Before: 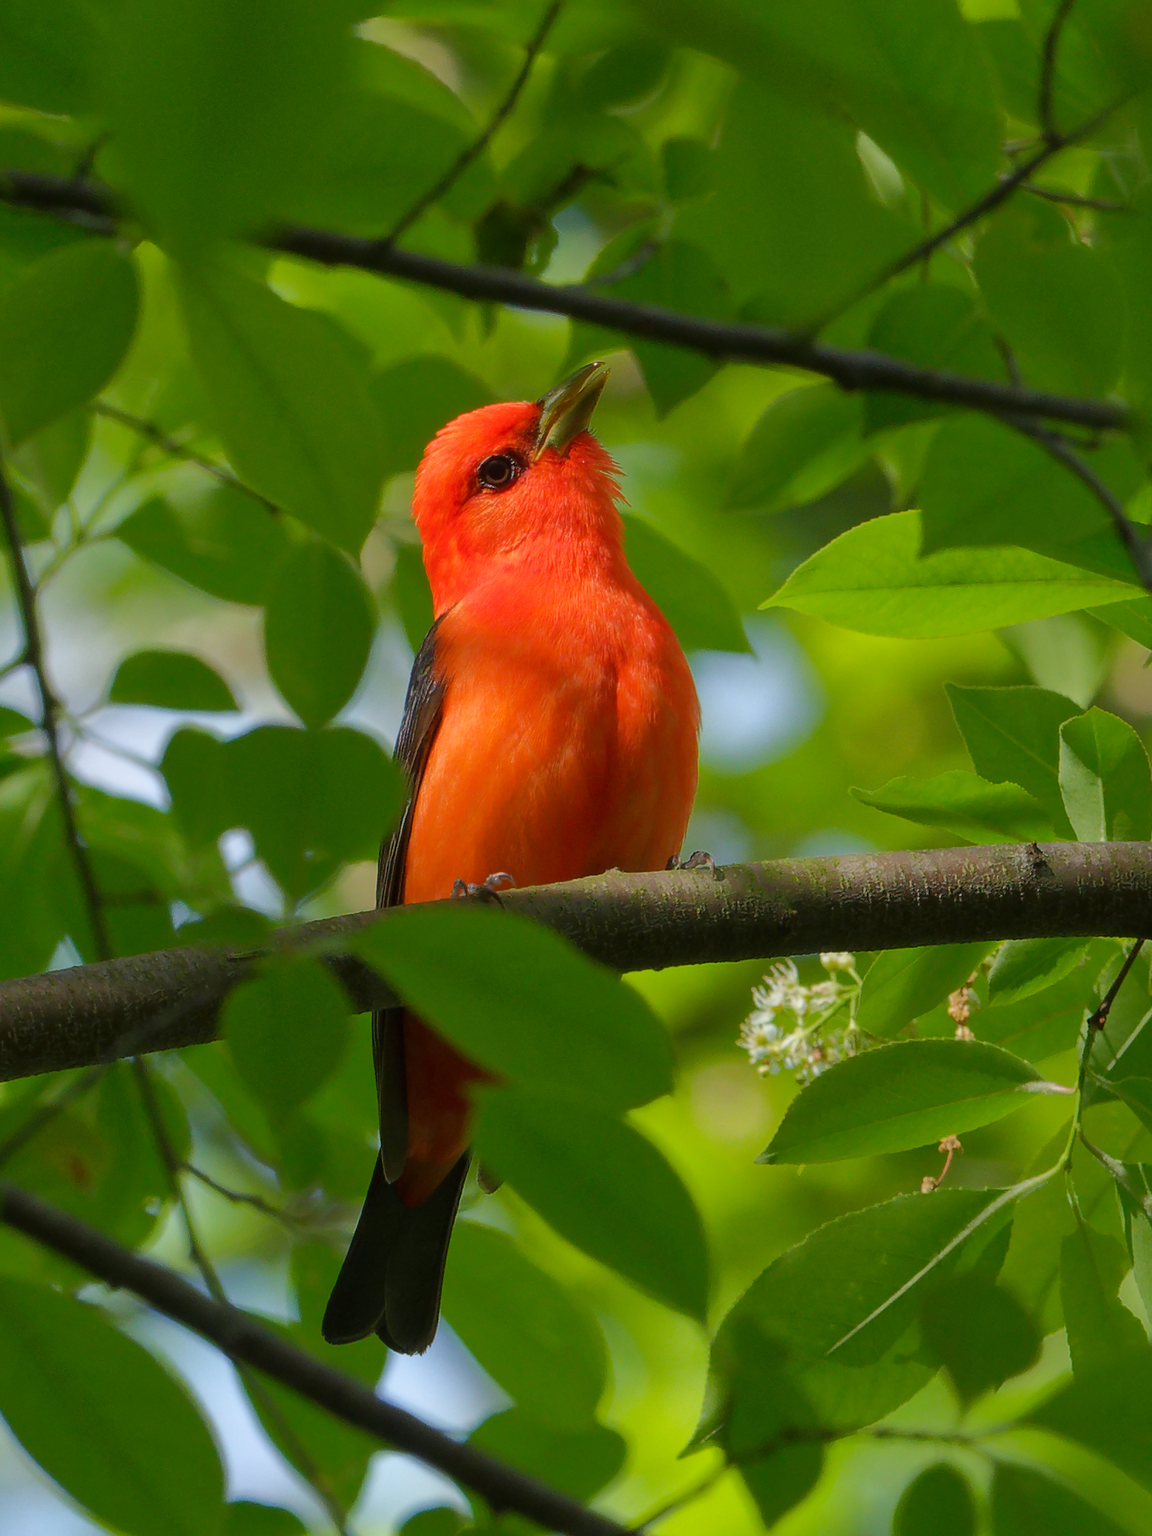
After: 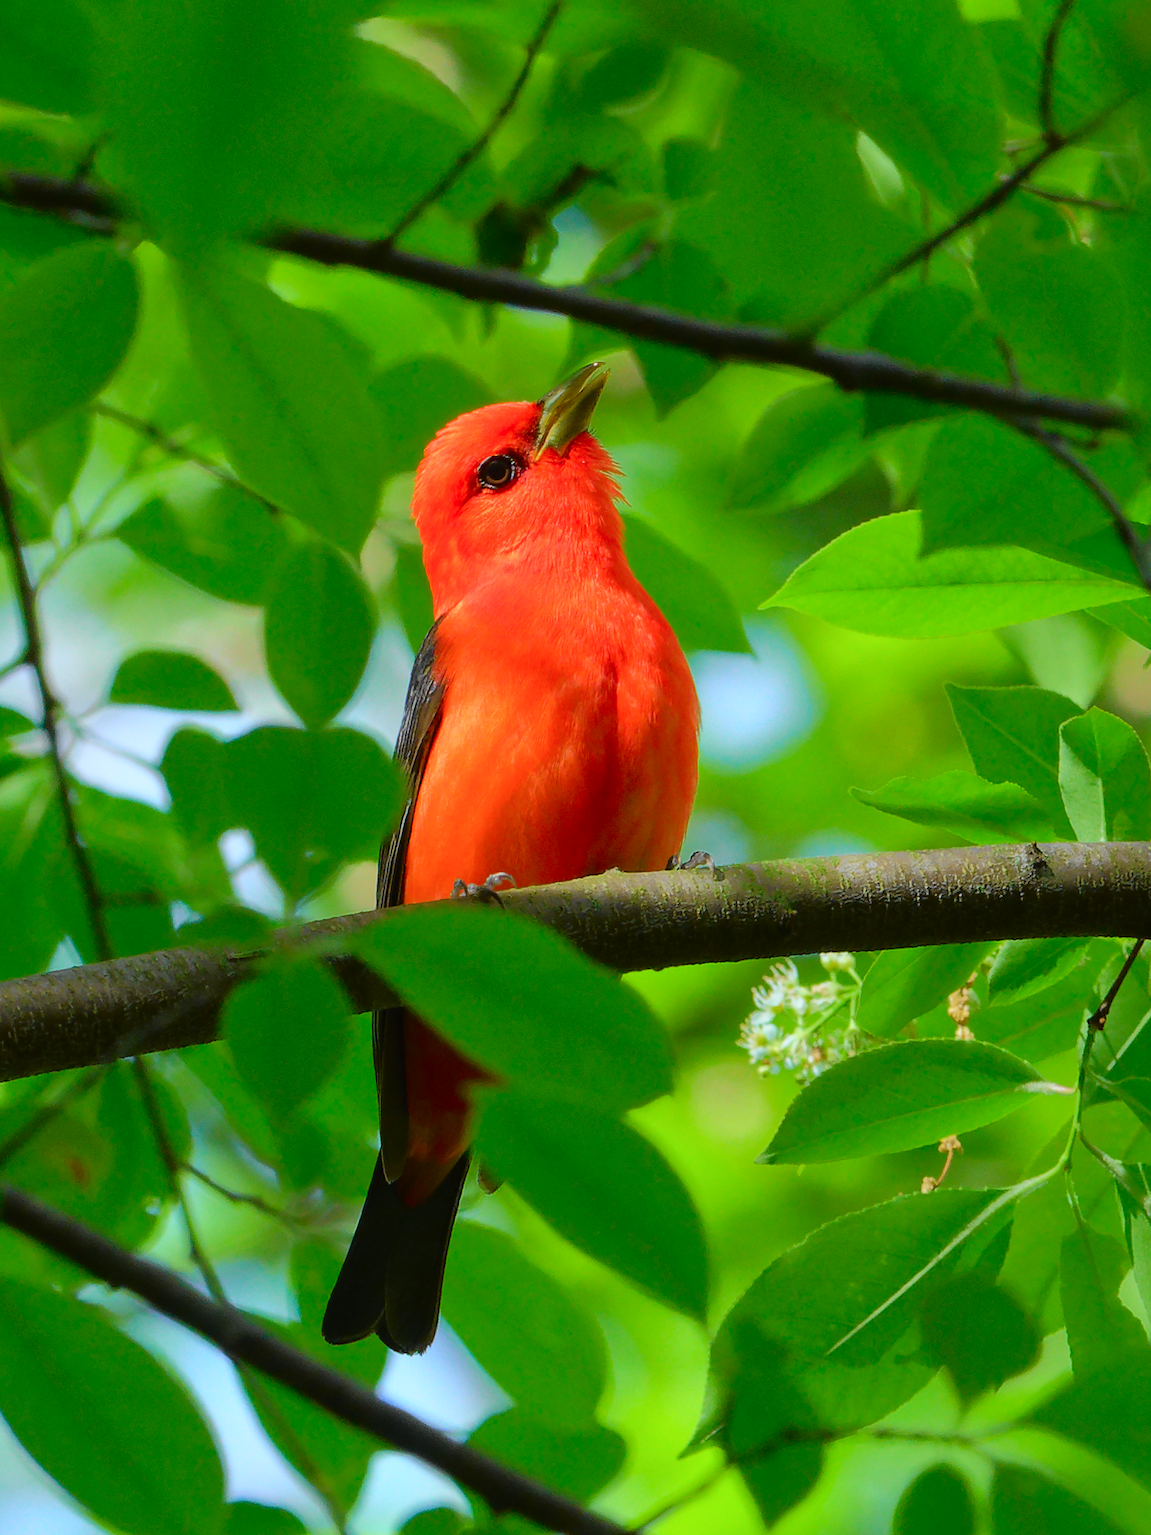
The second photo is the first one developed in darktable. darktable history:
tone curve: curves: ch0 [(0, 0.008) (0.107, 0.091) (0.278, 0.351) (0.457, 0.562) (0.628, 0.738) (0.839, 0.909) (0.998, 0.978)]; ch1 [(0, 0) (0.437, 0.408) (0.474, 0.479) (0.502, 0.5) (0.527, 0.519) (0.561, 0.575) (0.608, 0.665) (0.669, 0.748) (0.859, 0.899) (1, 1)]; ch2 [(0, 0) (0.33, 0.301) (0.421, 0.443) (0.473, 0.498) (0.502, 0.504) (0.522, 0.527) (0.549, 0.583) (0.644, 0.703) (1, 1)], color space Lab, independent channels, preserve colors none
color calibration: illuminant F (fluorescent), F source F9 (Cool White Deluxe 4150 K) – high CRI, x 0.374, y 0.373, temperature 4158.34 K
